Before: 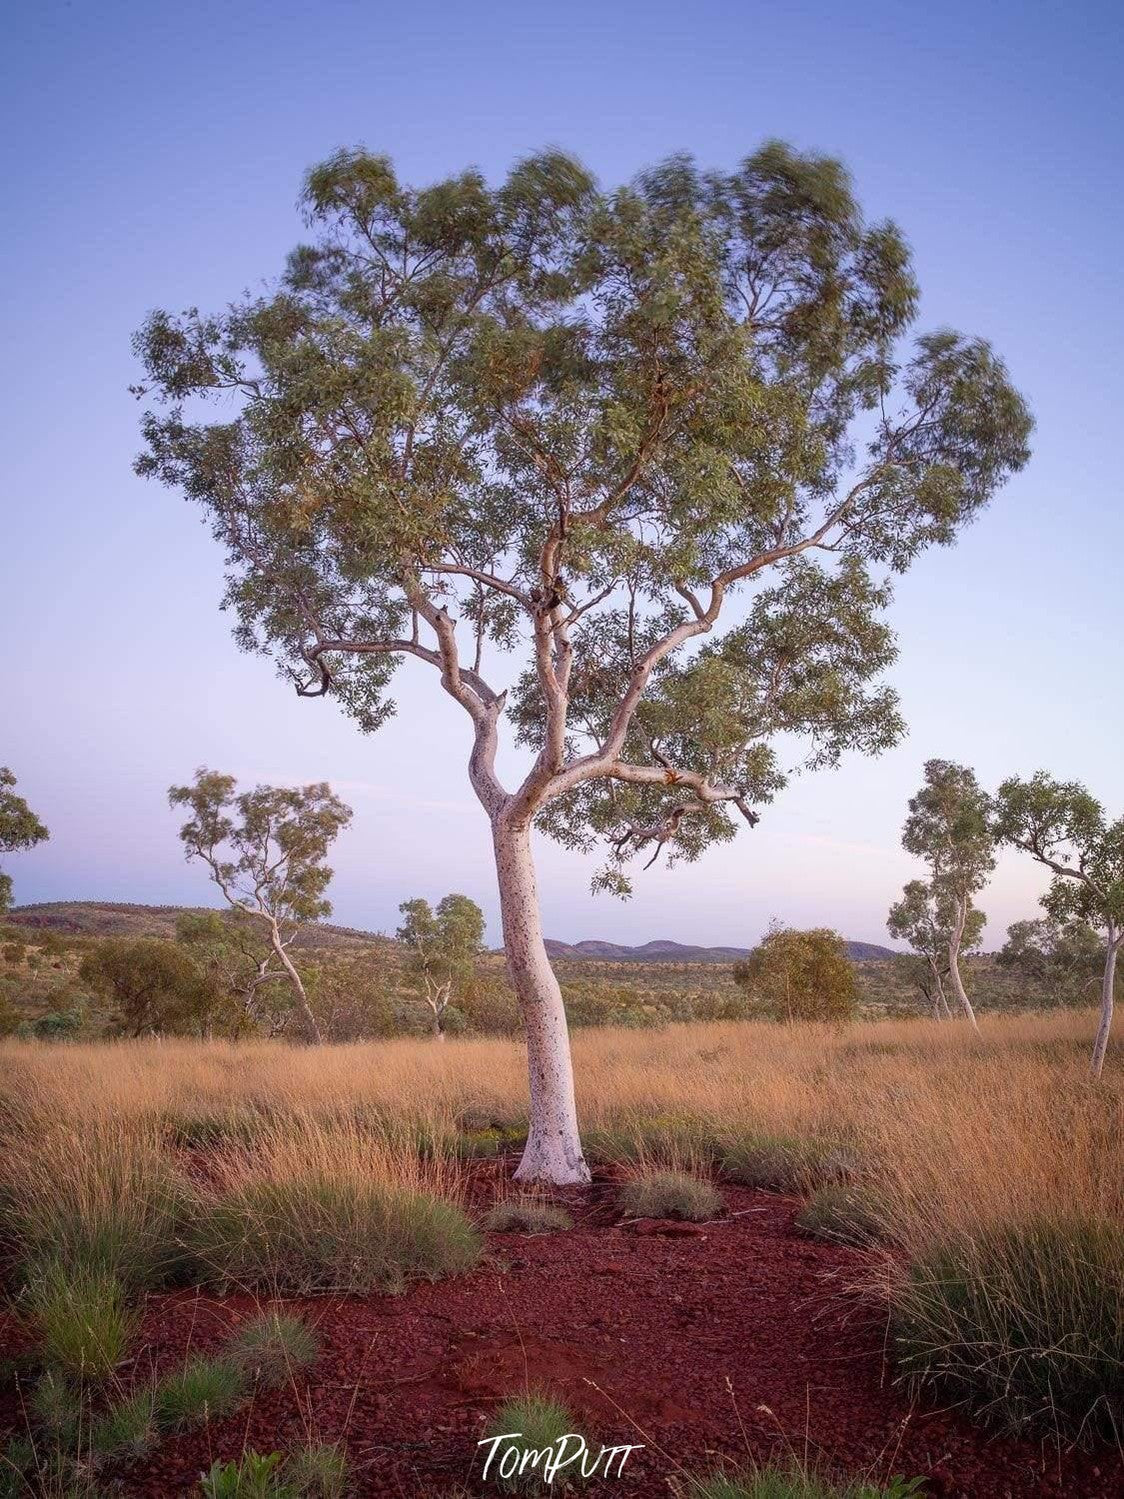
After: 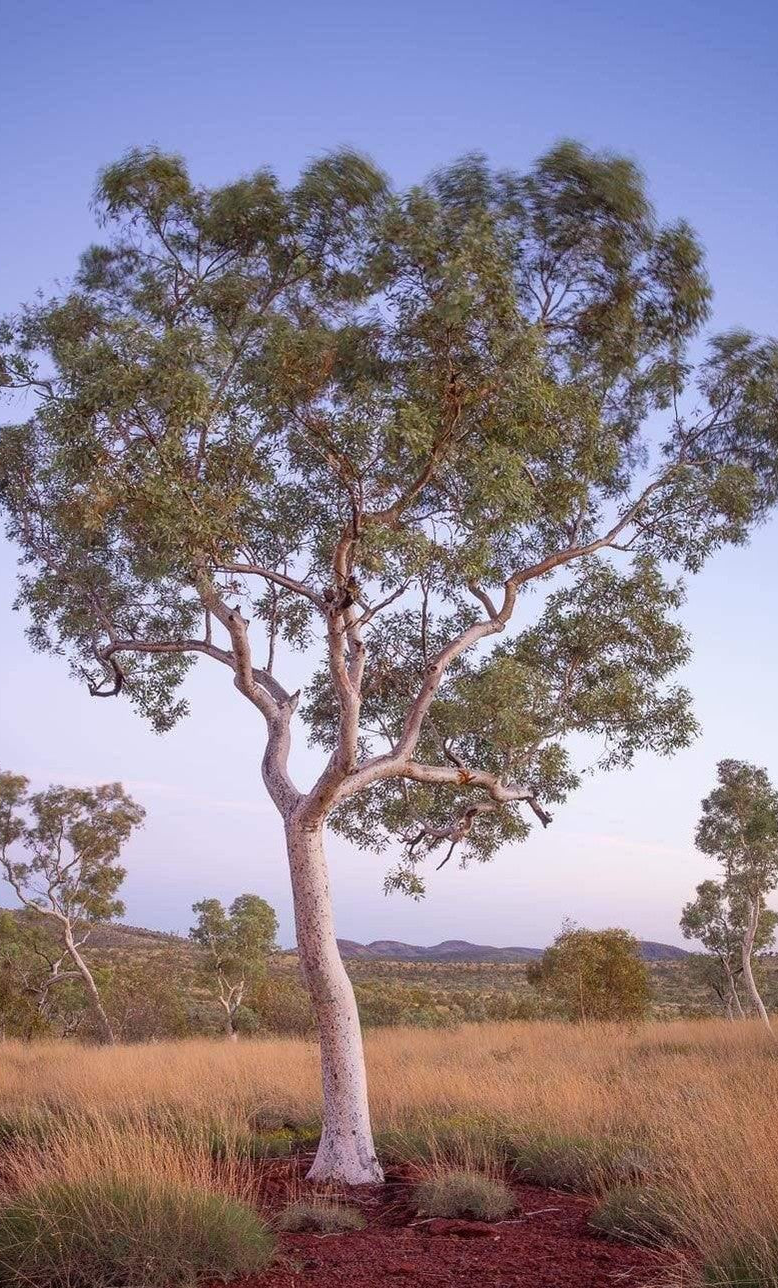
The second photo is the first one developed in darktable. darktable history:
crop: left 18.475%, right 12.233%, bottom 14.066%
